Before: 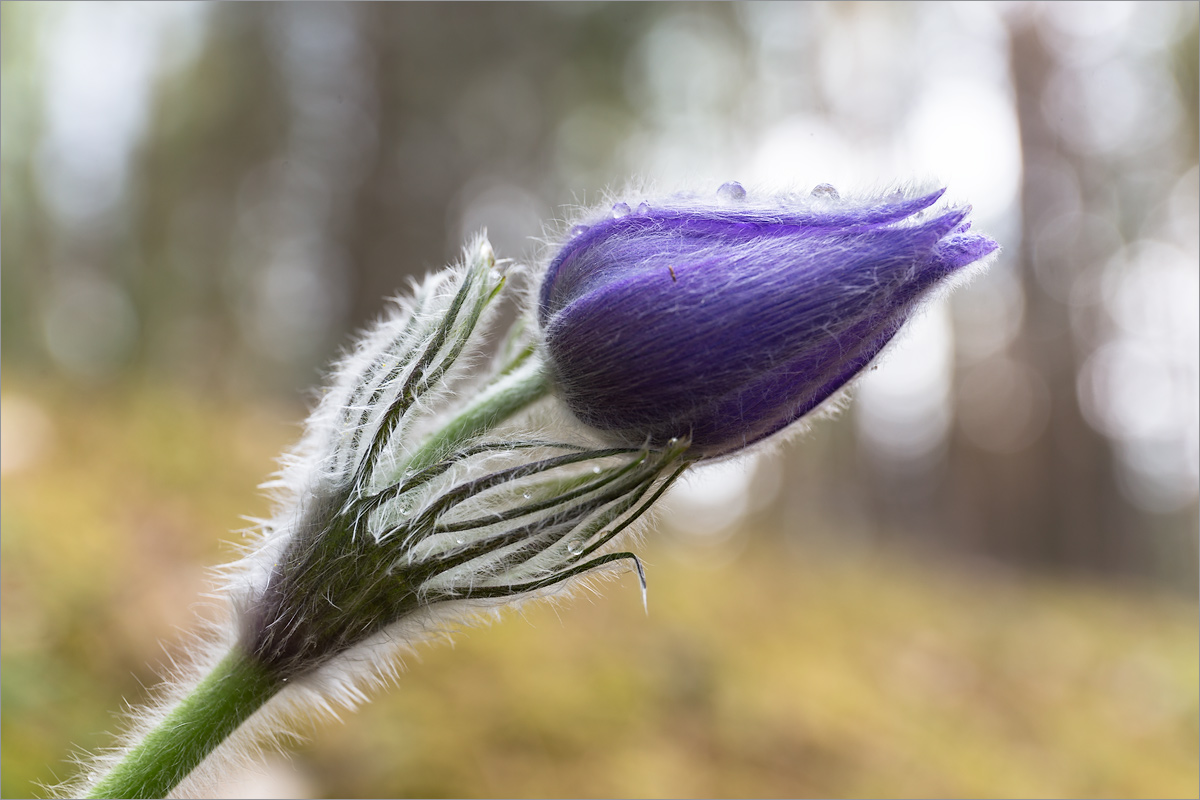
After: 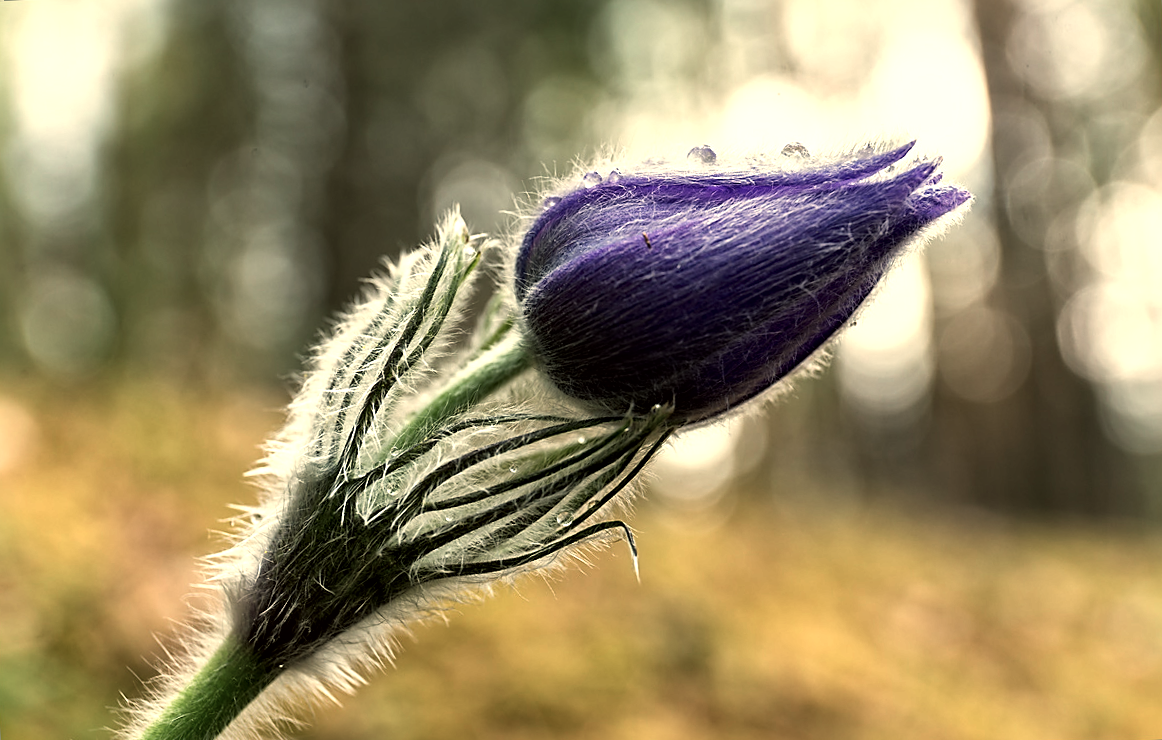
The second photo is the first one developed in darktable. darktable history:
rotate and perspective: rotation -3°, crop left 0.031, crop right 0.968, crop top 0.07, crop bottom 0.93
local contrast: mode bilateral grid, contrast 20, coarseness 20, detail 150%, midtone range 0.2
color correction: saturation 0.8
color balance: mode lift, gamma, gain (sRGB), lift [1.014, 0.966, 0.918, 0.87], gamma [0.86, 0.734, 0.918, 0.976], gain [1.063, 1.13, 1.063, 0.86]
sharpen: on, module defaults
